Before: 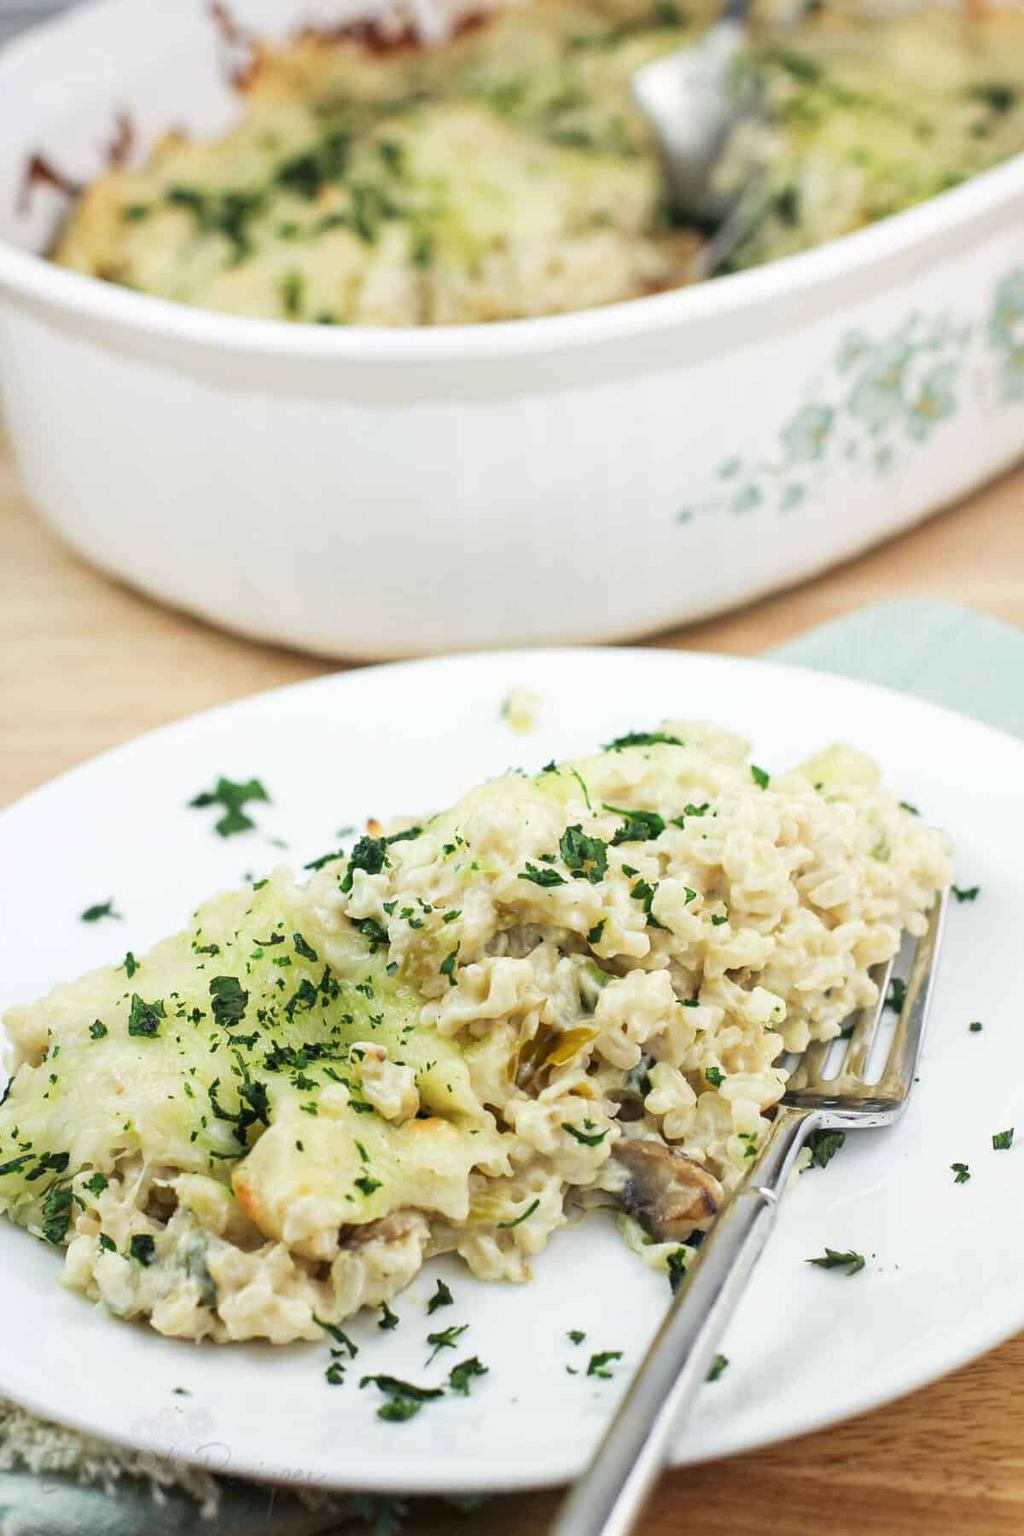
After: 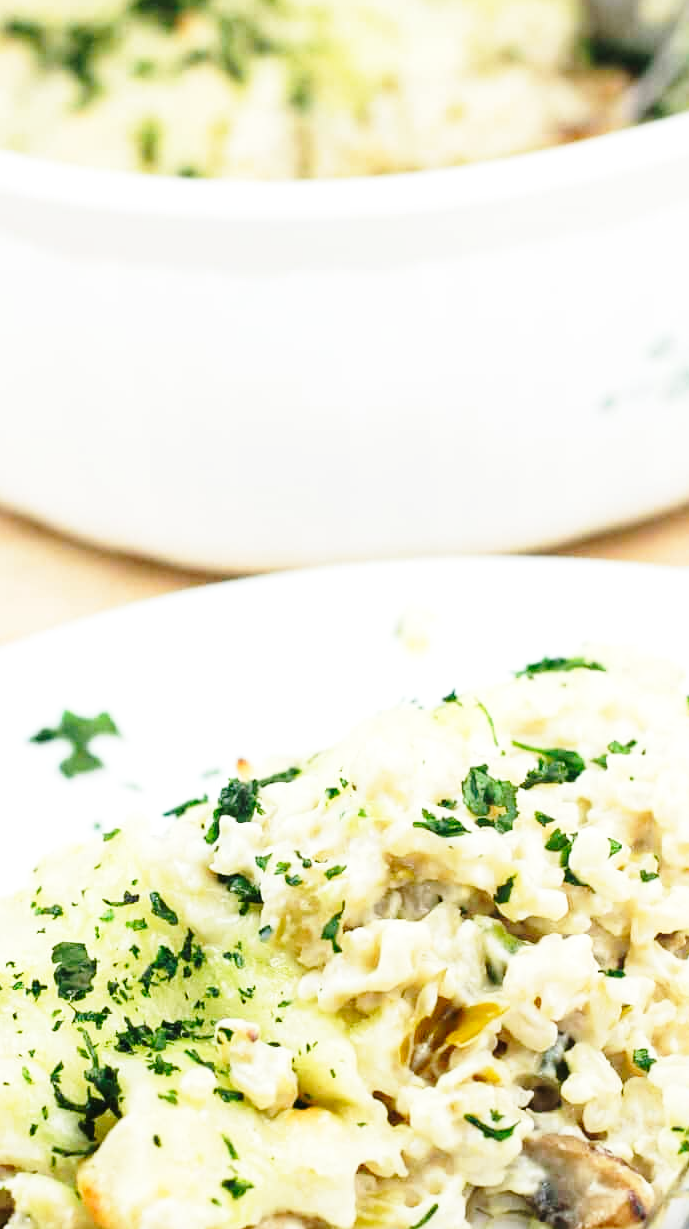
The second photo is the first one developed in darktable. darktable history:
base curve: curves: ch0 [(0, 0) (0.028, 0.03) (0.121, 0.232) (0.46, 0.748) (0.859, 0.968) (1, 1)], preserve colors none
crop: left 16.234%, top 11.227%, right 26.269%, bottom 20.489%
exposure: exposure 0.189 EV, compensate highlight preservation false
